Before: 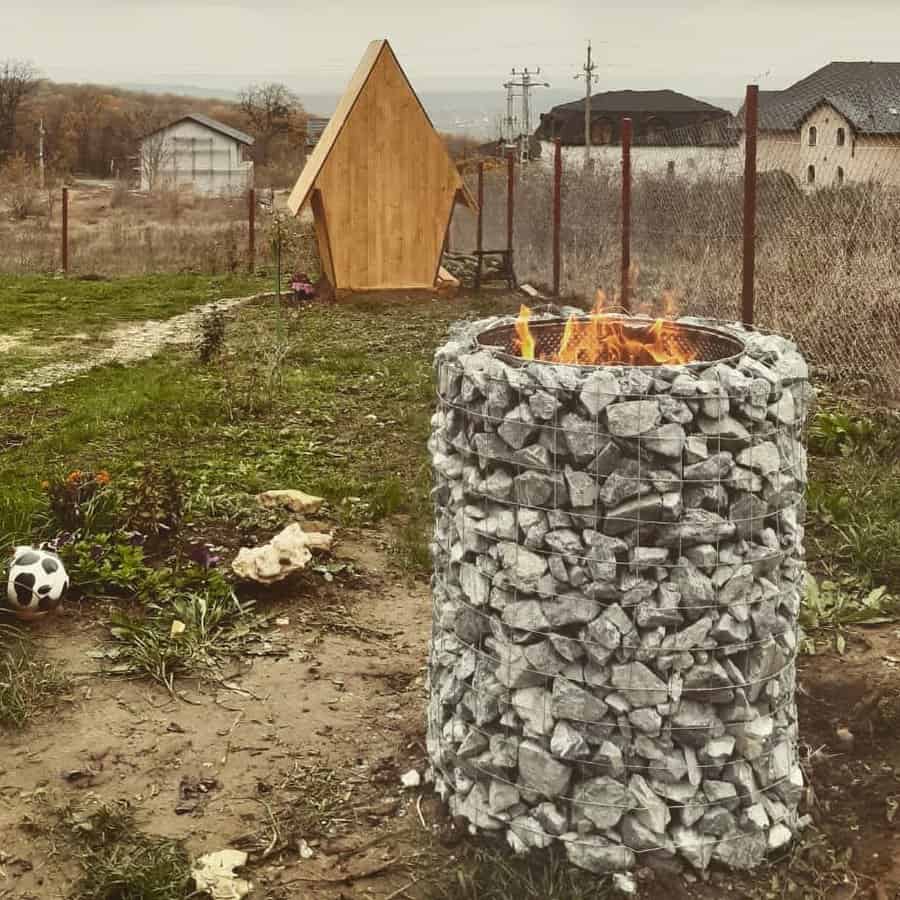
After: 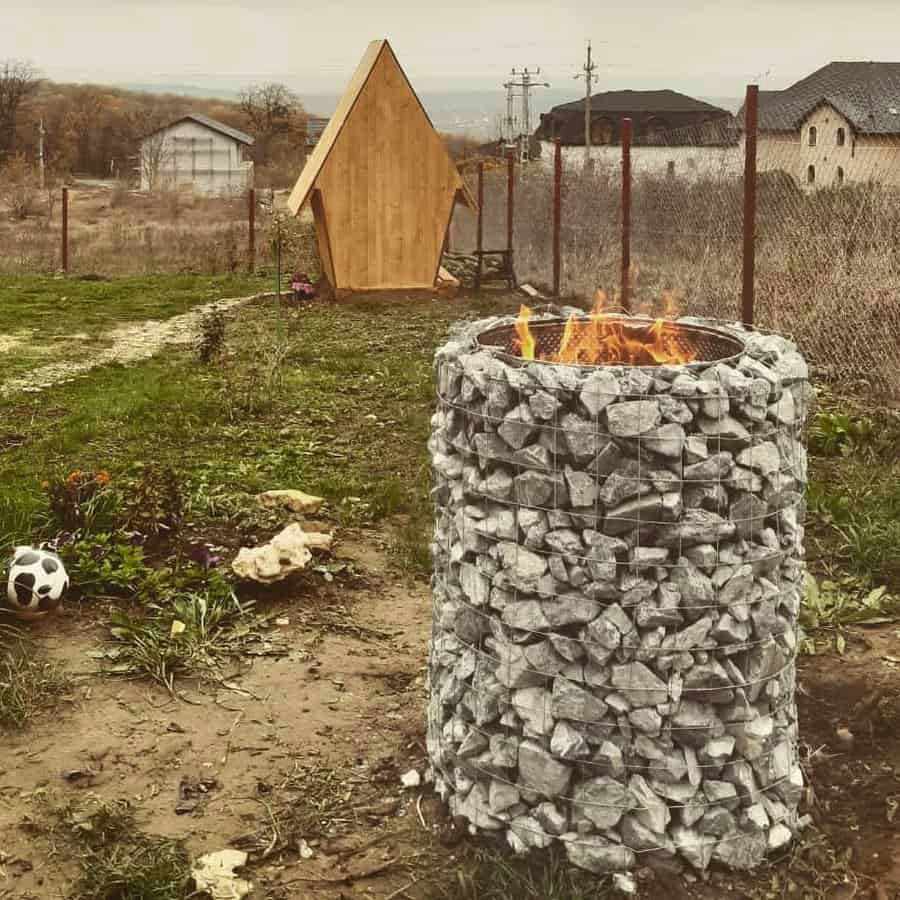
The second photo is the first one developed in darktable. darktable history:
velvia: strength 21.7%
